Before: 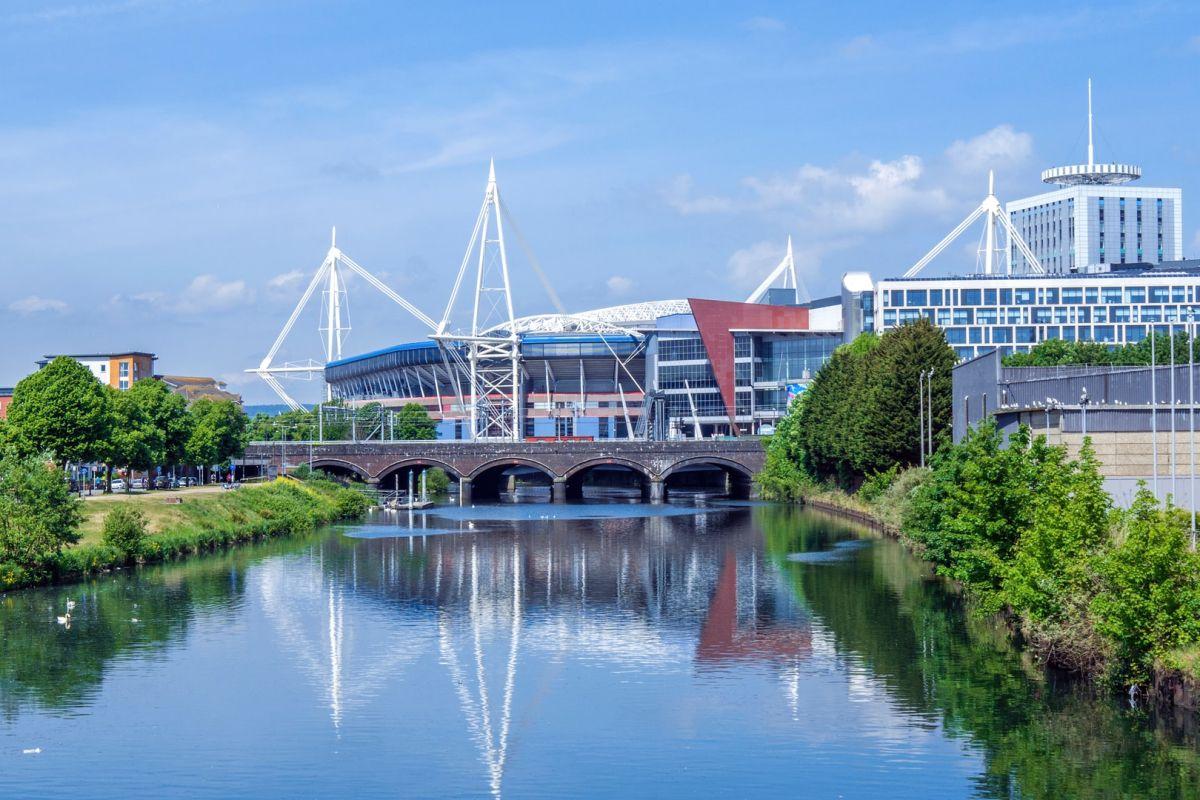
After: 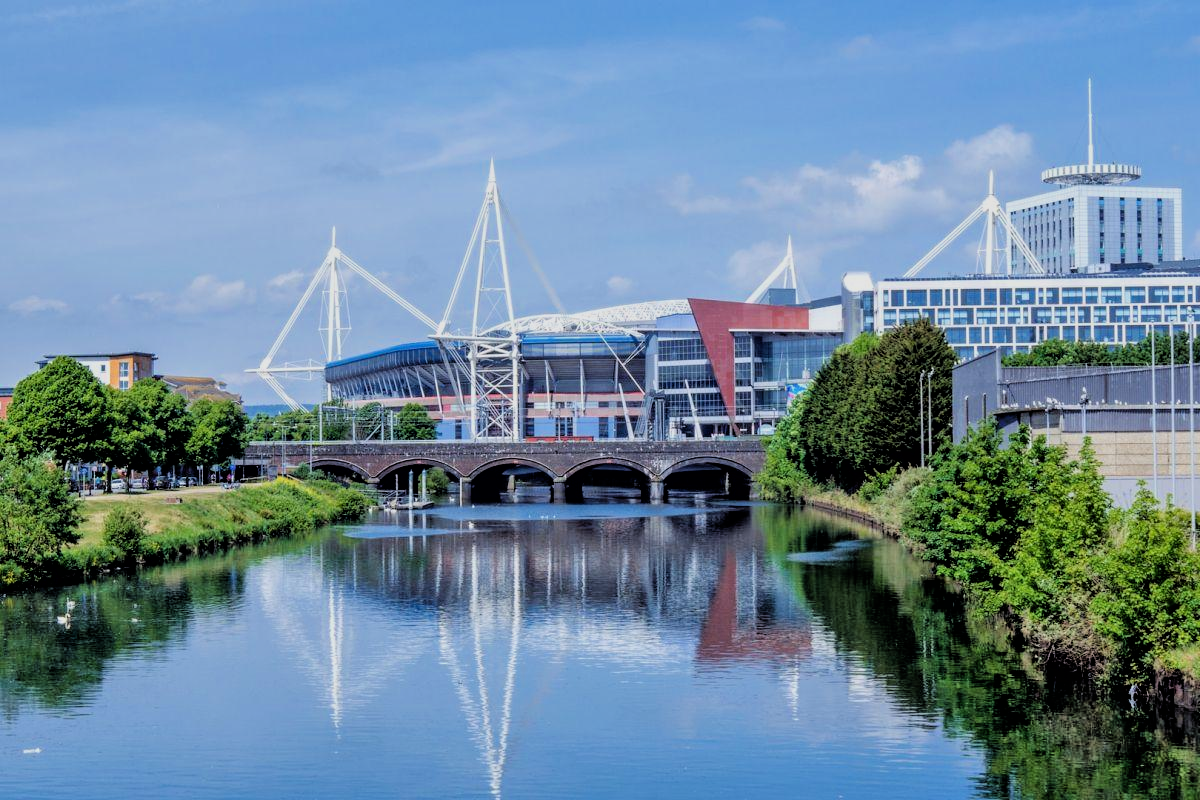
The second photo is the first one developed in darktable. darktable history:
filmic rgb: black relative exposure -3.85 EV, white relative exposure 3.48 EV, hardness 2.62, contrast 1.102, color science v6 (2022)
shadows and highlights: low approximation 0.01, soften with gaussian
